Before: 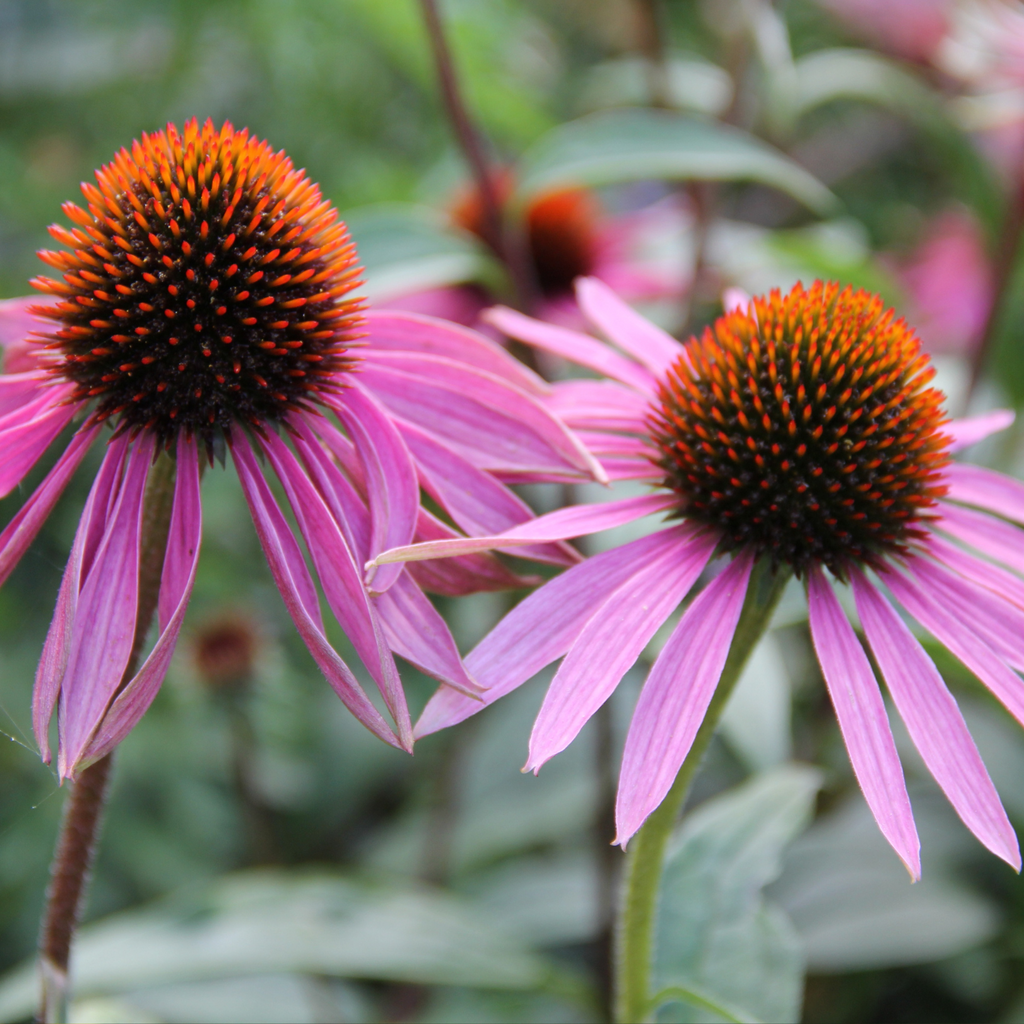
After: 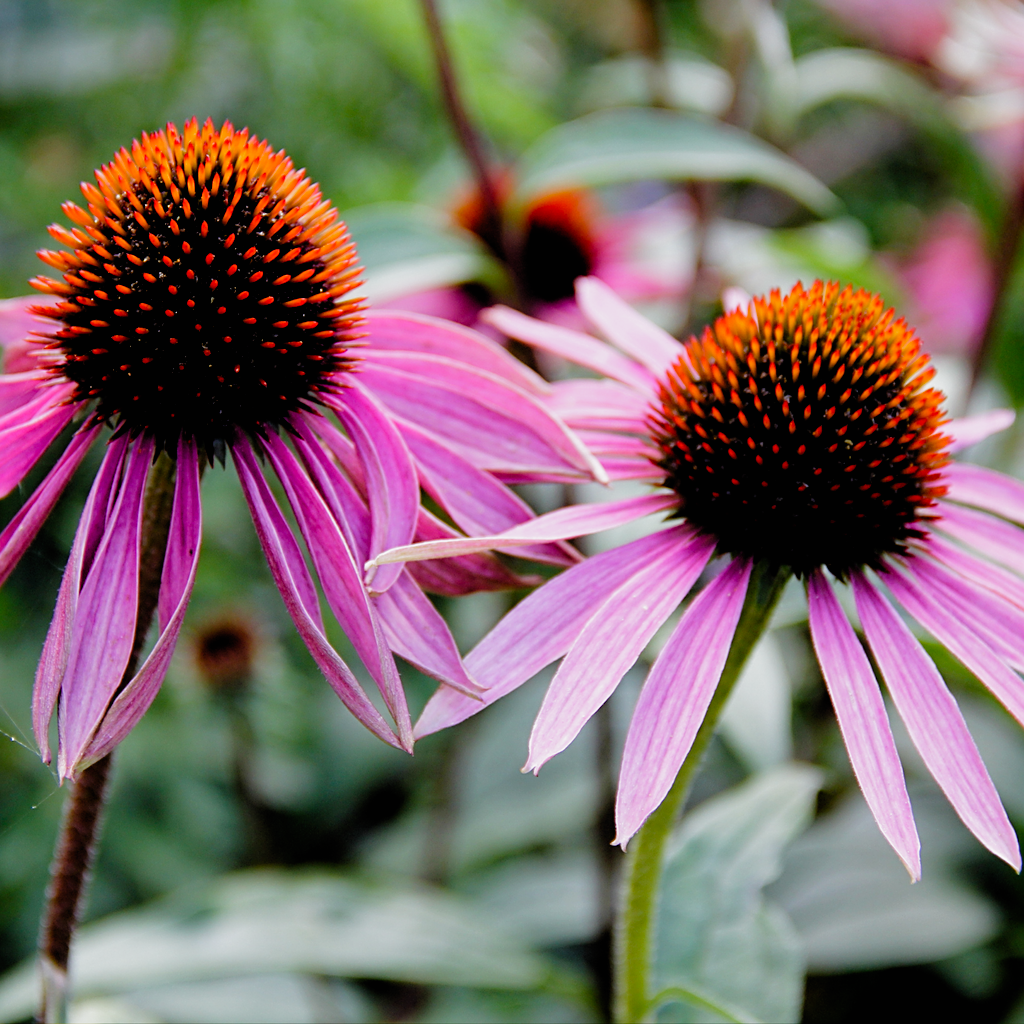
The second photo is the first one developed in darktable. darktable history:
filmic rgb: black relative exposure -3.69 EV, white relative exposure 2.75 EV, threshold 5.95 EV, dynamic range scaling -5.22%, hardness 3.04, preserve chrominance no, color science v4 (2020), type of noise poissonian, enable highlight reconstruction true
sharpen: on, module defaults
